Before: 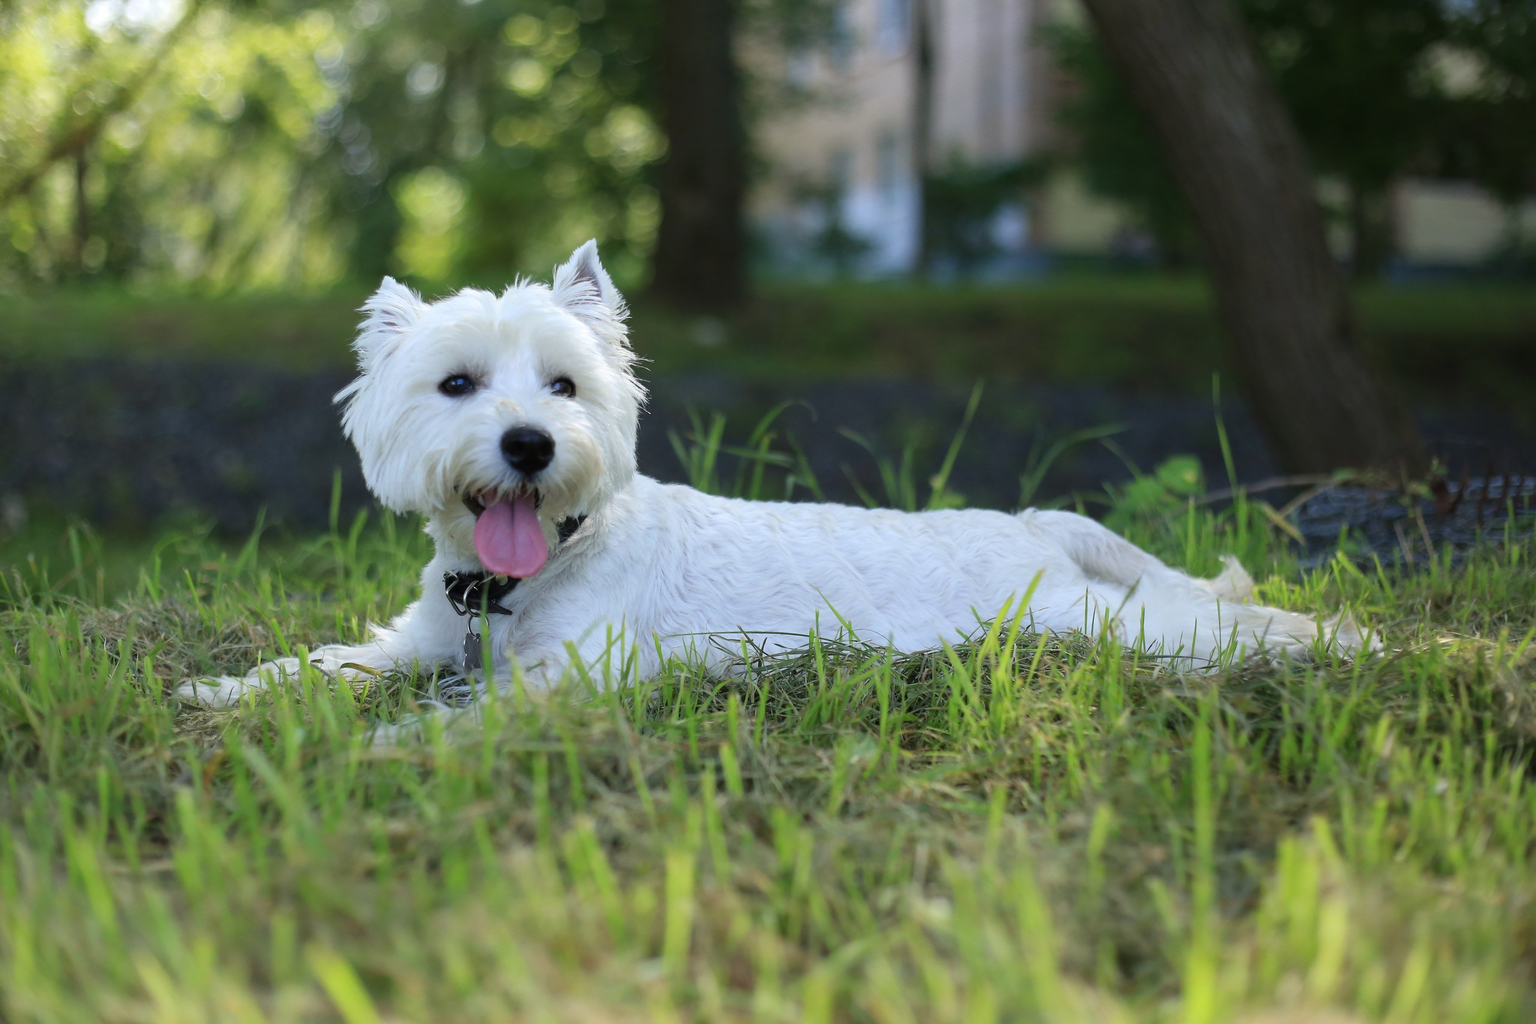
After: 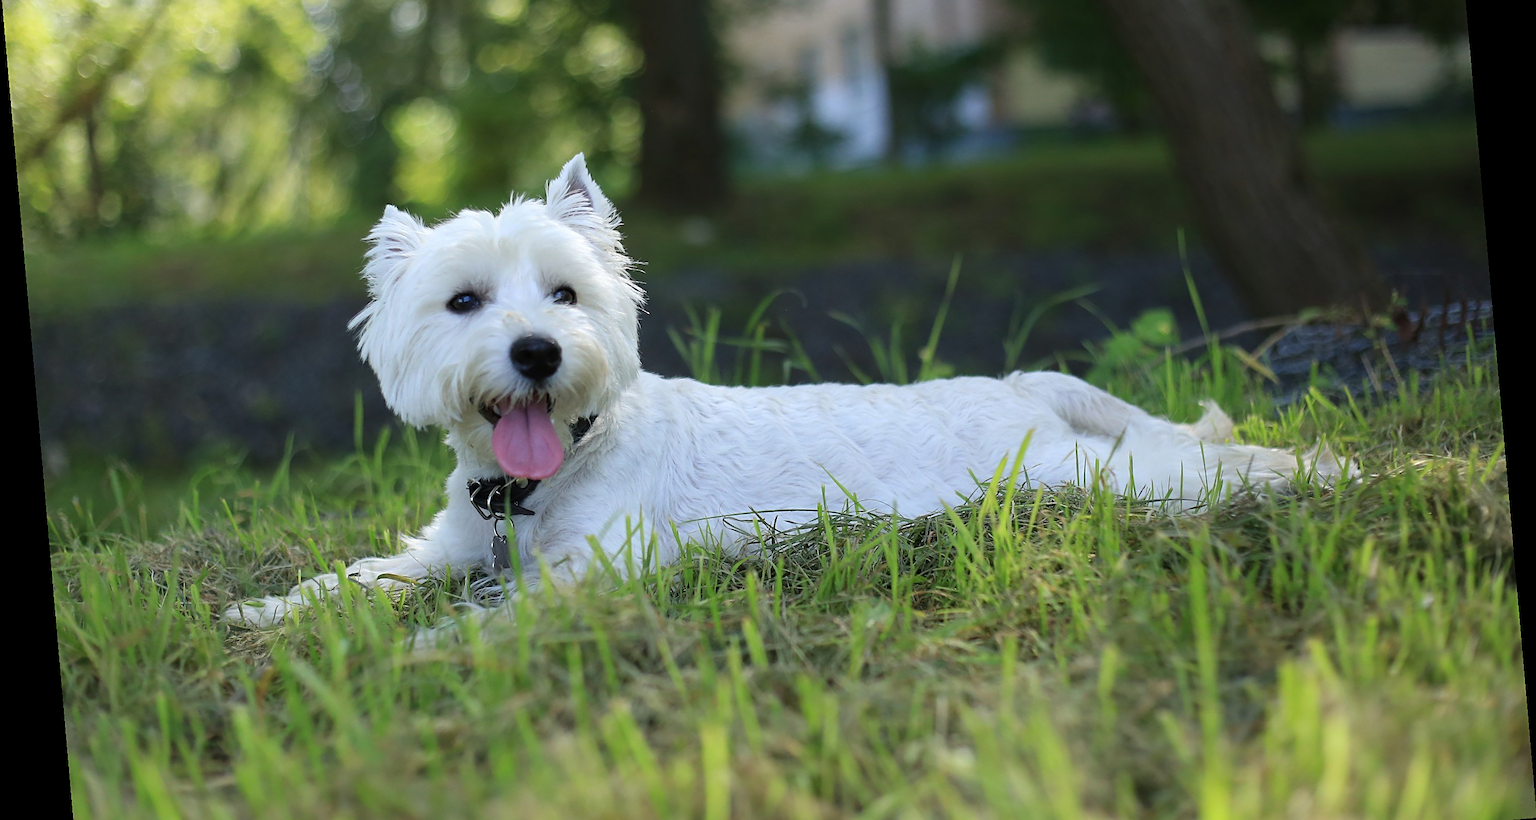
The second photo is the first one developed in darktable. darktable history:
crop: top 13.819%, bottom 11.169%
sharpen: on, module defaults
rotate and perspective: rotation -4.98°, automatic cropping off
